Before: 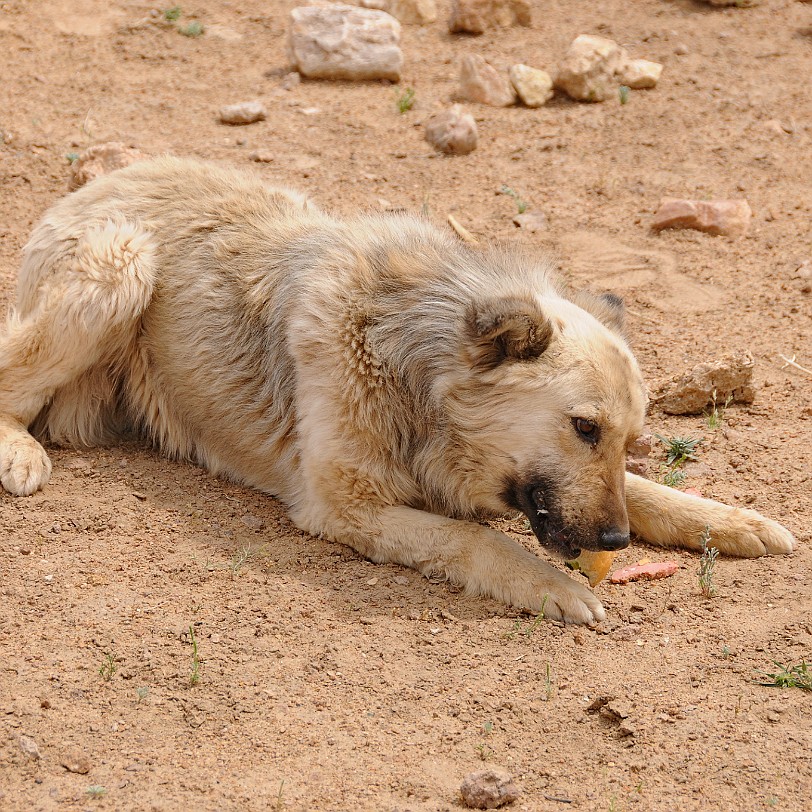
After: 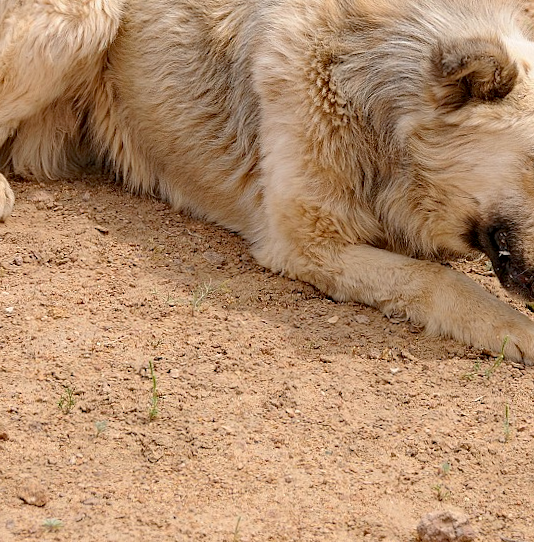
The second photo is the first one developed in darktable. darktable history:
exposure: black level correction 0.007, exposure 0.095 EV, compensate highlight preservation false
crop and rotate: angle -1.12°, left 3.6%, top 31.864%, right 29.342%
